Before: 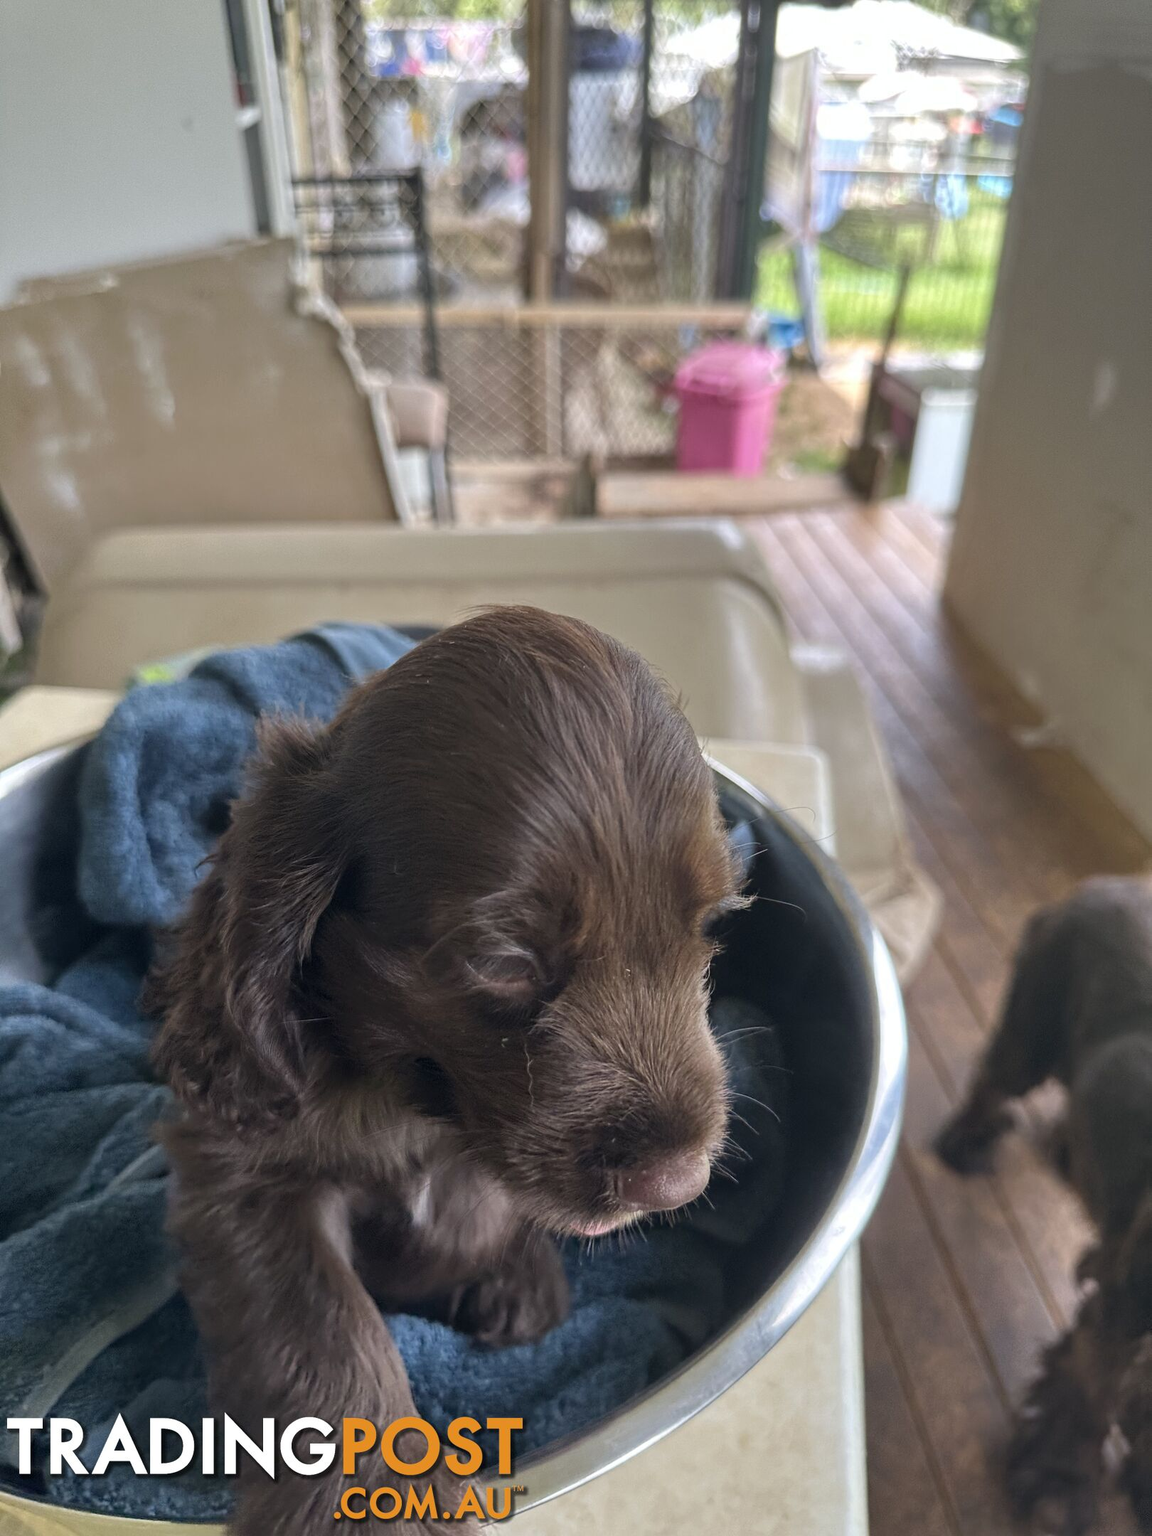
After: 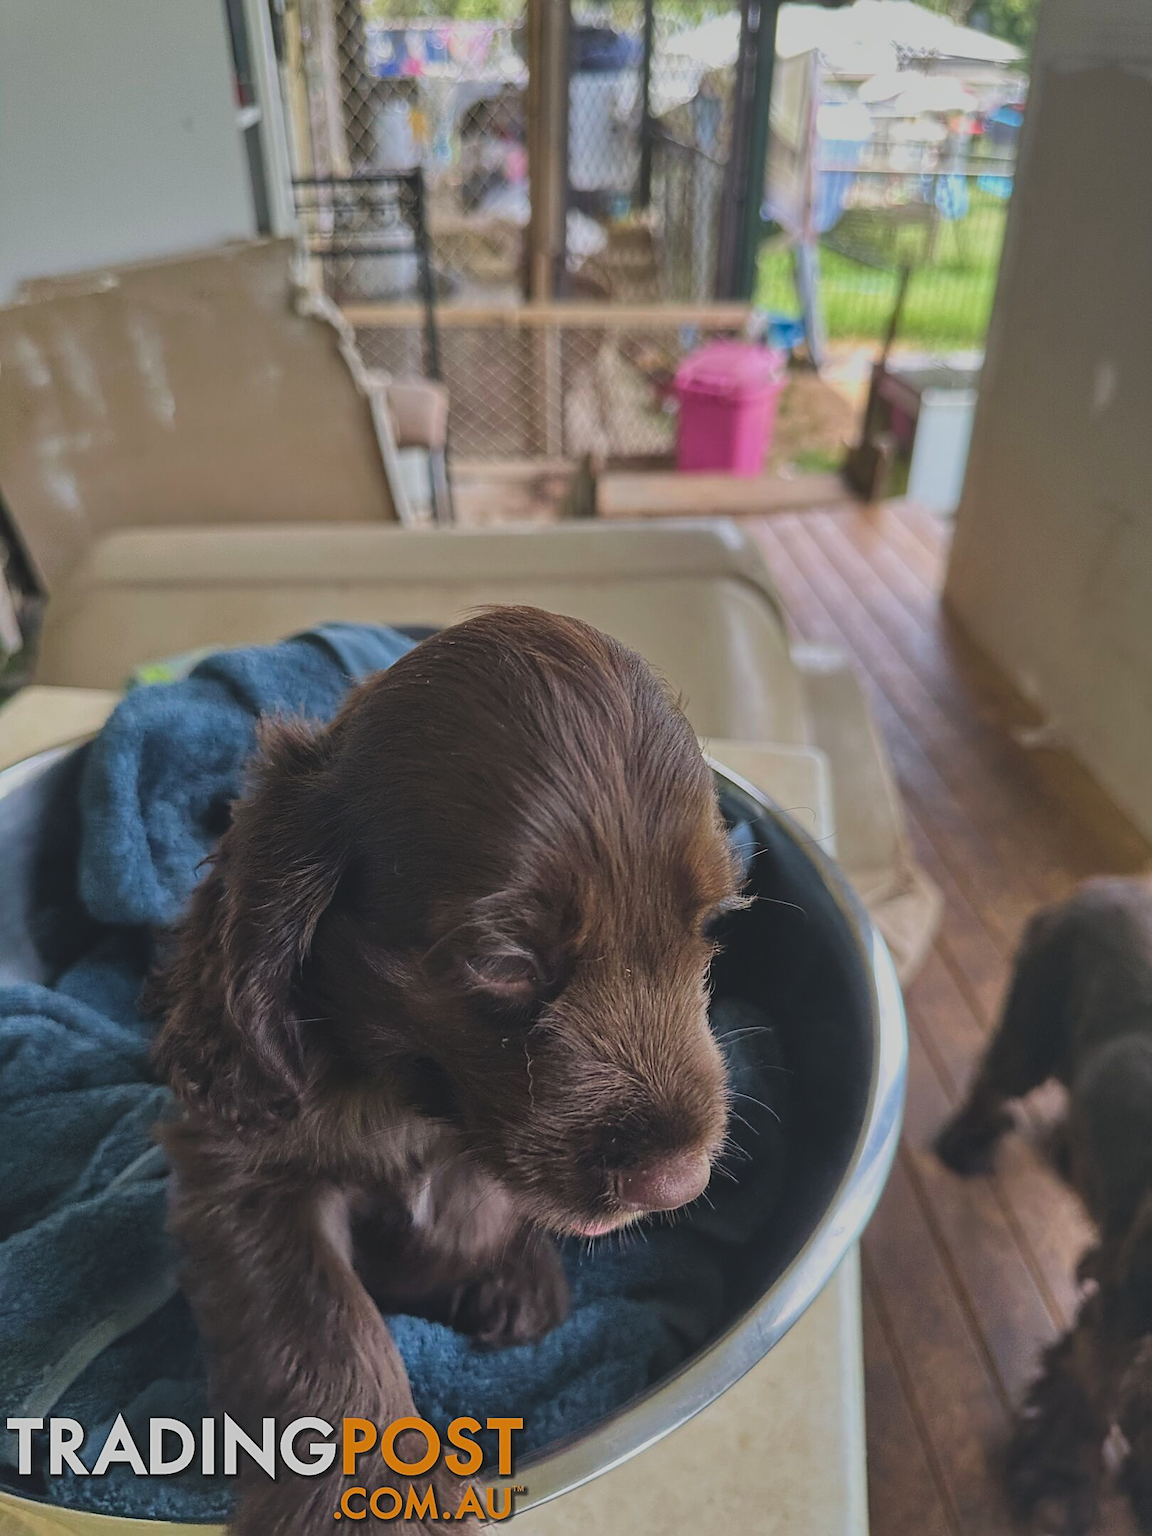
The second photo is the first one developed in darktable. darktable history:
filmic rgb: black relative exposure -7.65 EV, white relative exposure 4.56 EV, hardness 3.61, contrast 1.062, color science v6 (2022)
local contrast: mode bilateral grid, contrast 19, coarseness 50, detail 120%, midtone range 0.2
exposure: black level correction -0.036, exposure -0.497 EV, compensate highlight preservation false
sharpen: on, module defaults
velvia: strength 15.13%
color balance rgb: perceptual saturation grading › global saturation 20%, perceptual saturation grading › highlights -24.736%, perceptual saturation grading › shadows 25.248%
